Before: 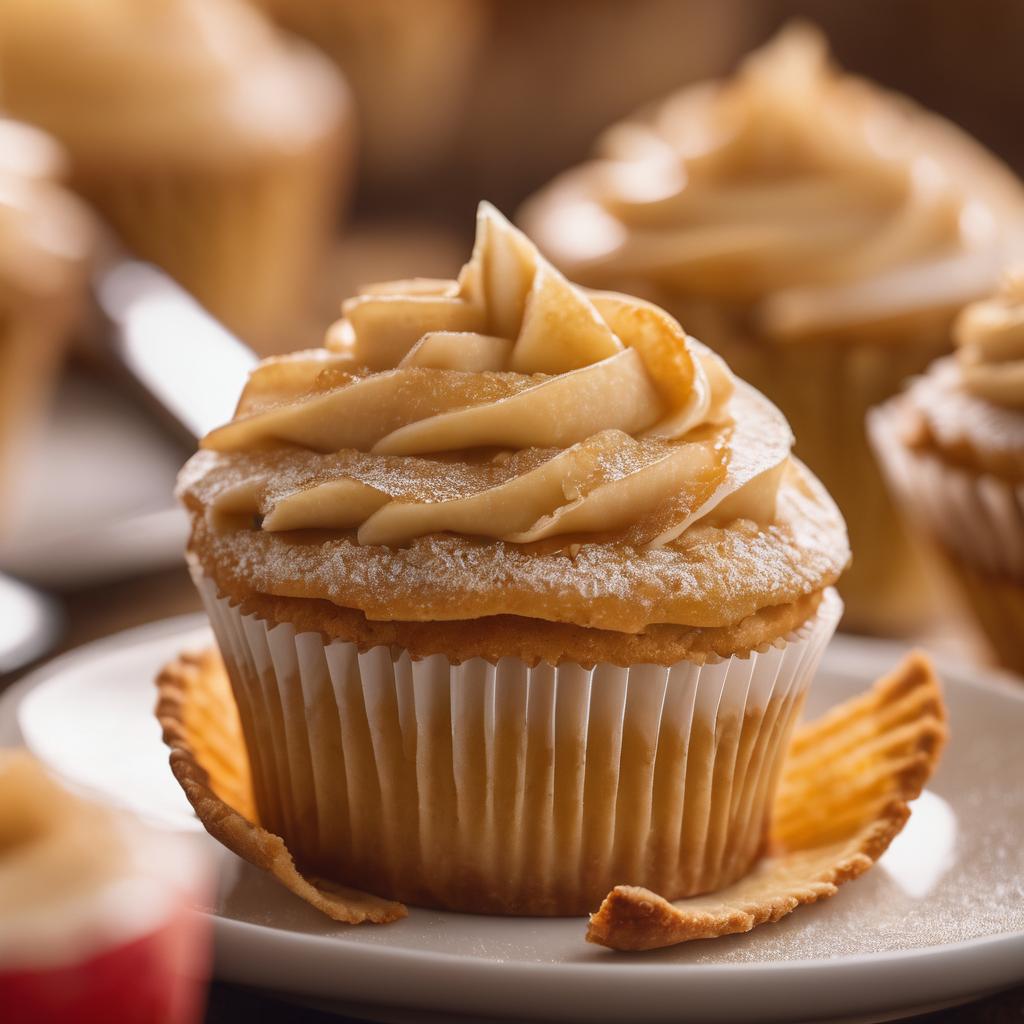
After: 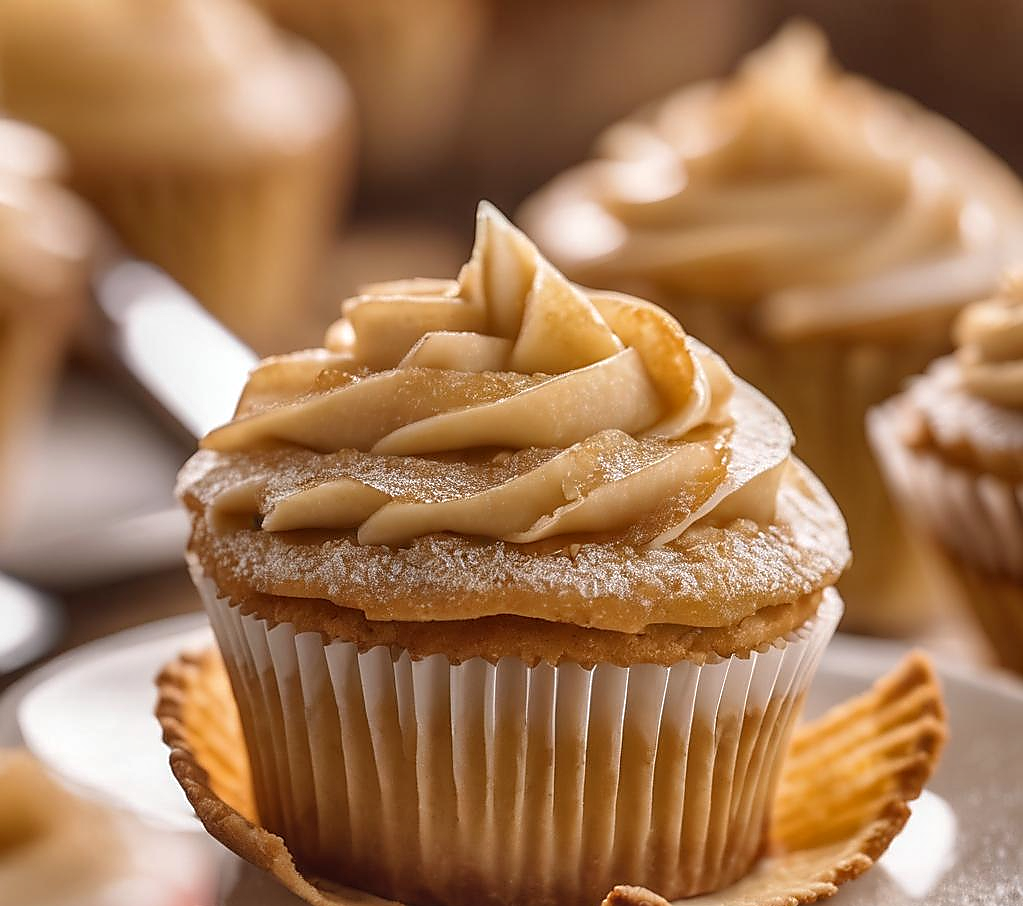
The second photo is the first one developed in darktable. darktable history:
sharpen: radius 1.4, amount 1.25, threshold 0.7
shadows and highlights: shadows 60, soften with gaussian
tone curve: curves: ch0 [(0, 0) (0.003, 0.032) (0.011, 0.034) (0.025, 0.039) (0.044, 0.055) (0.069, 0.078) (0.1, 0.111) (0.136, 0.147) (0.177, 0.191) (0.224, 0.238) (0.277, 0.291) (0.335, 0.35) (0.399, 0.41) (0.468, 0.48) (0.543, 0.547) (0.623, 0.621) (0.709, 0.699) (0.801, 0.789) (0.898, 0.884) (1, 1)], preserve colors none
local contrast: on, module defaults
crop and rotate: top 0%, bottom 11.49%
